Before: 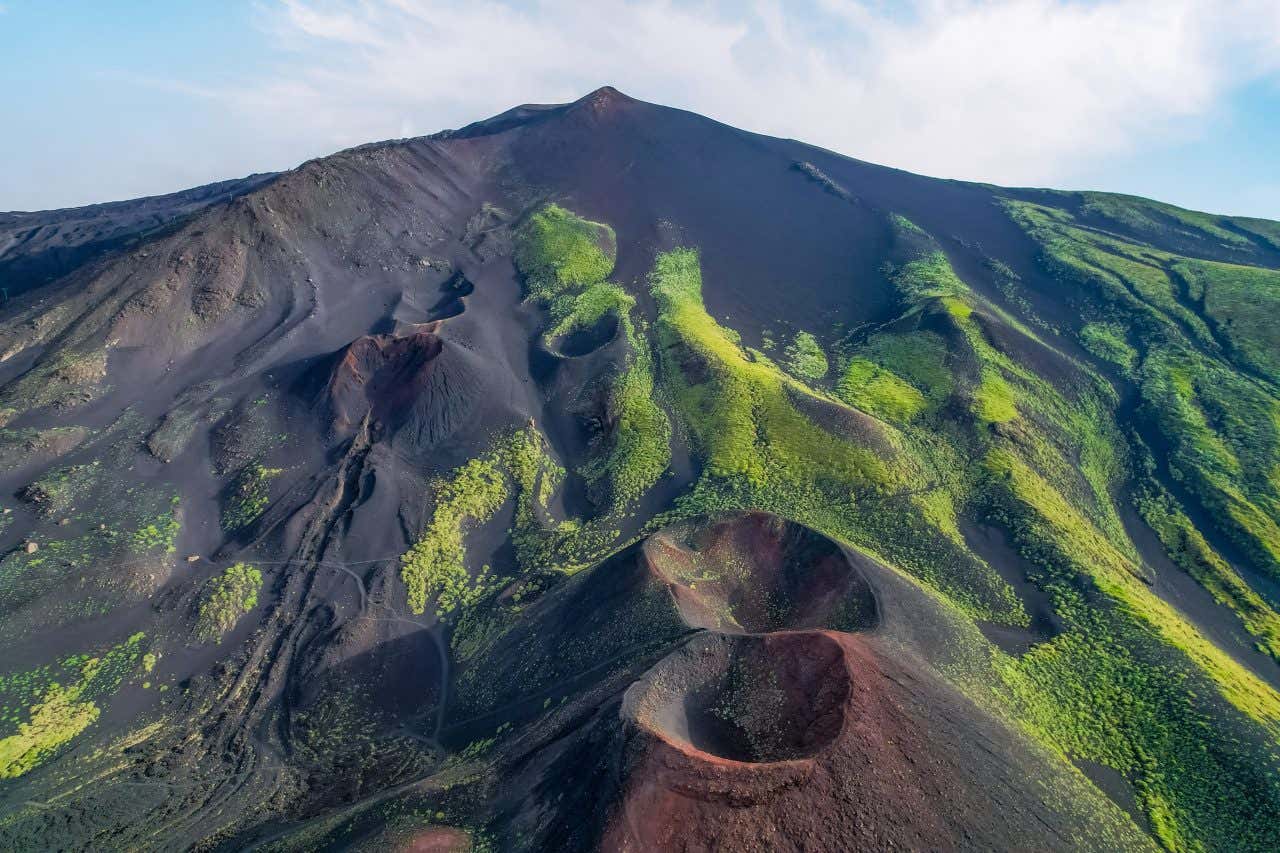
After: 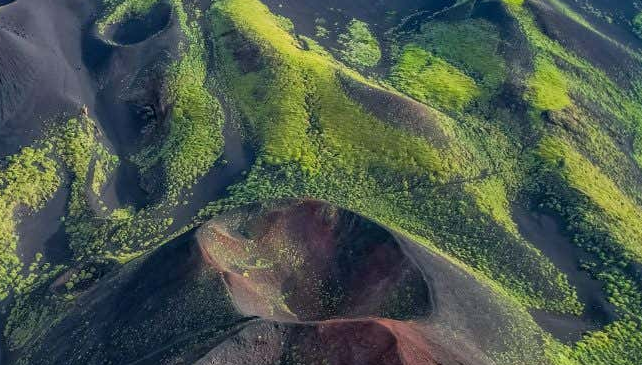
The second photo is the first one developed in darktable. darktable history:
crop: left 34.996%, top 36.665%, right 14.833%, bottom 20.078%
